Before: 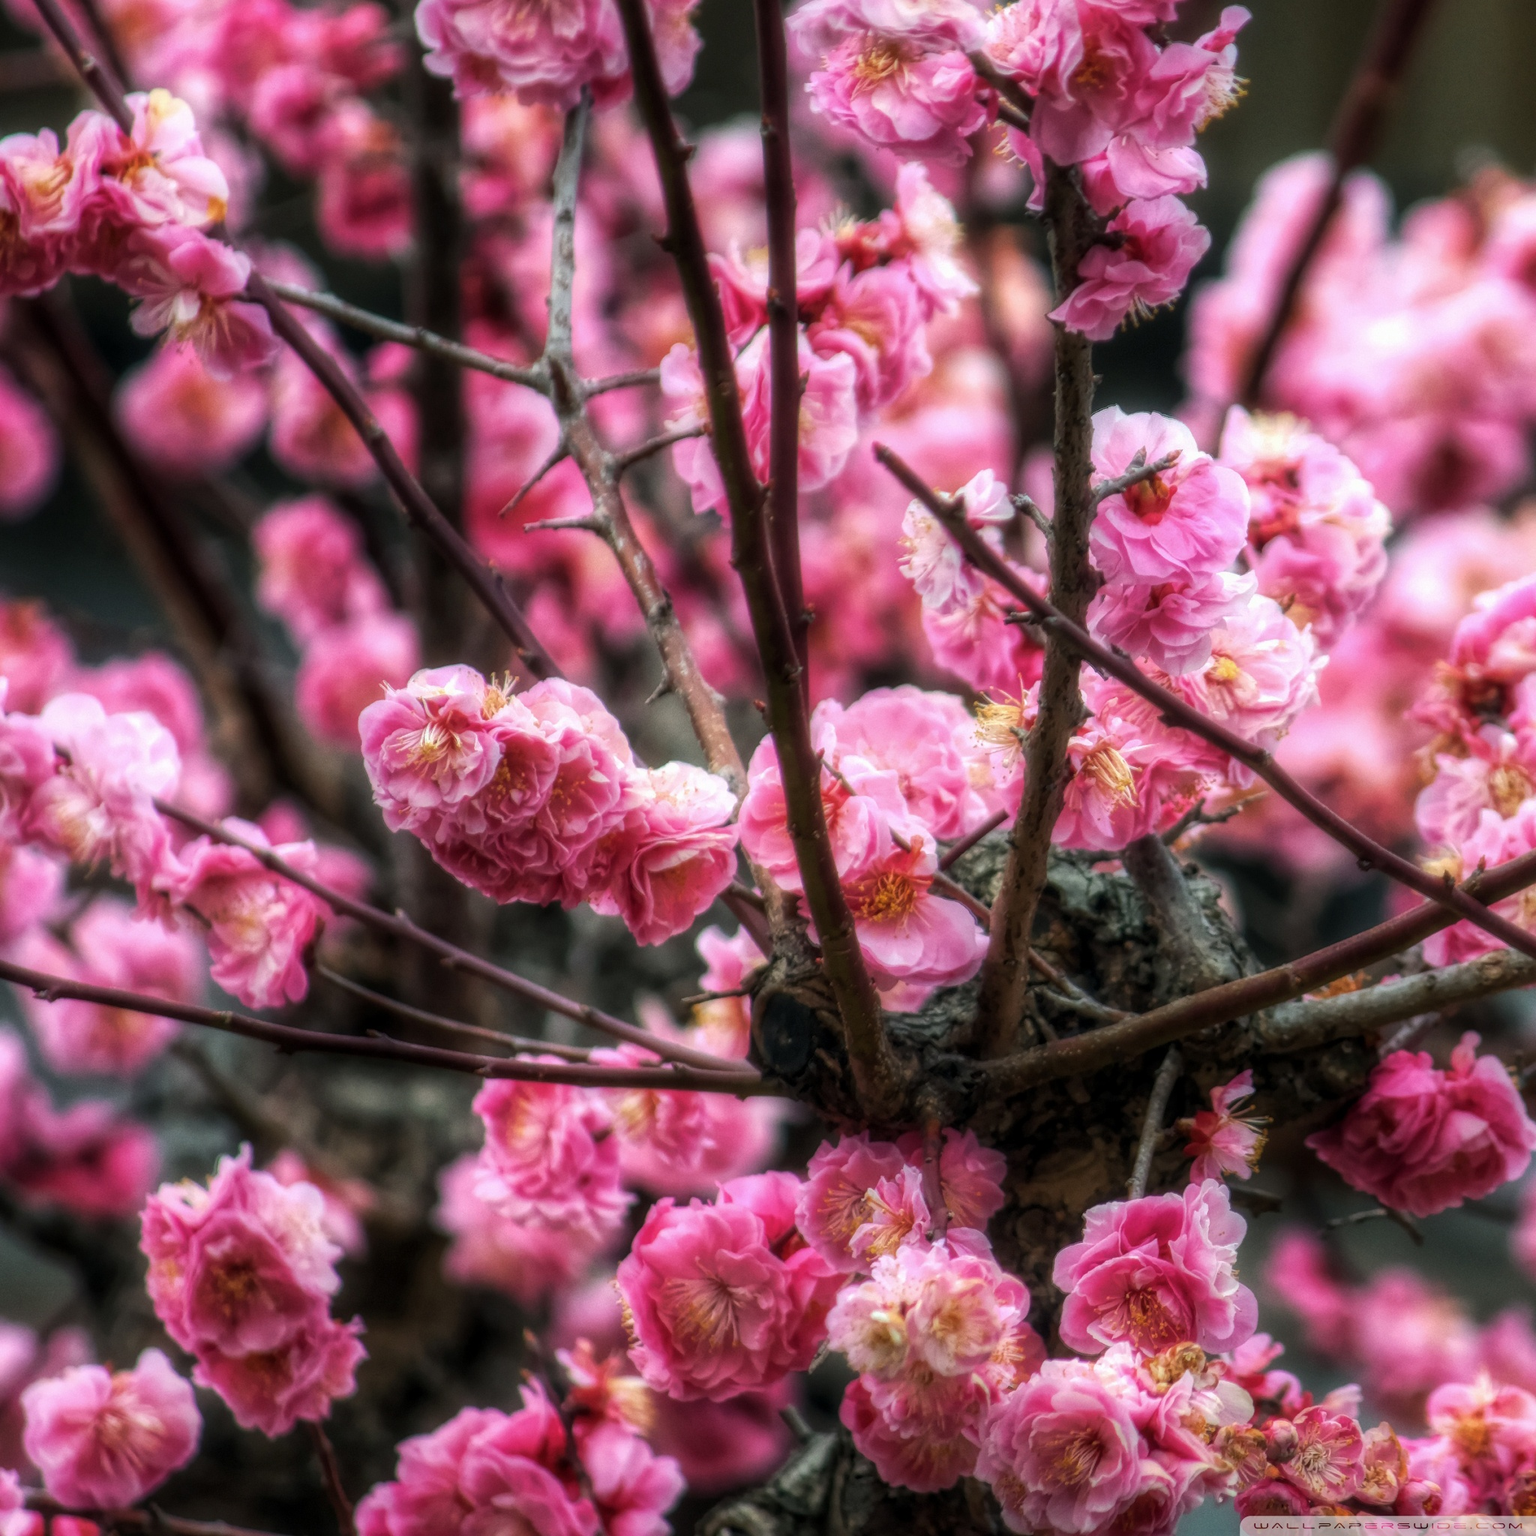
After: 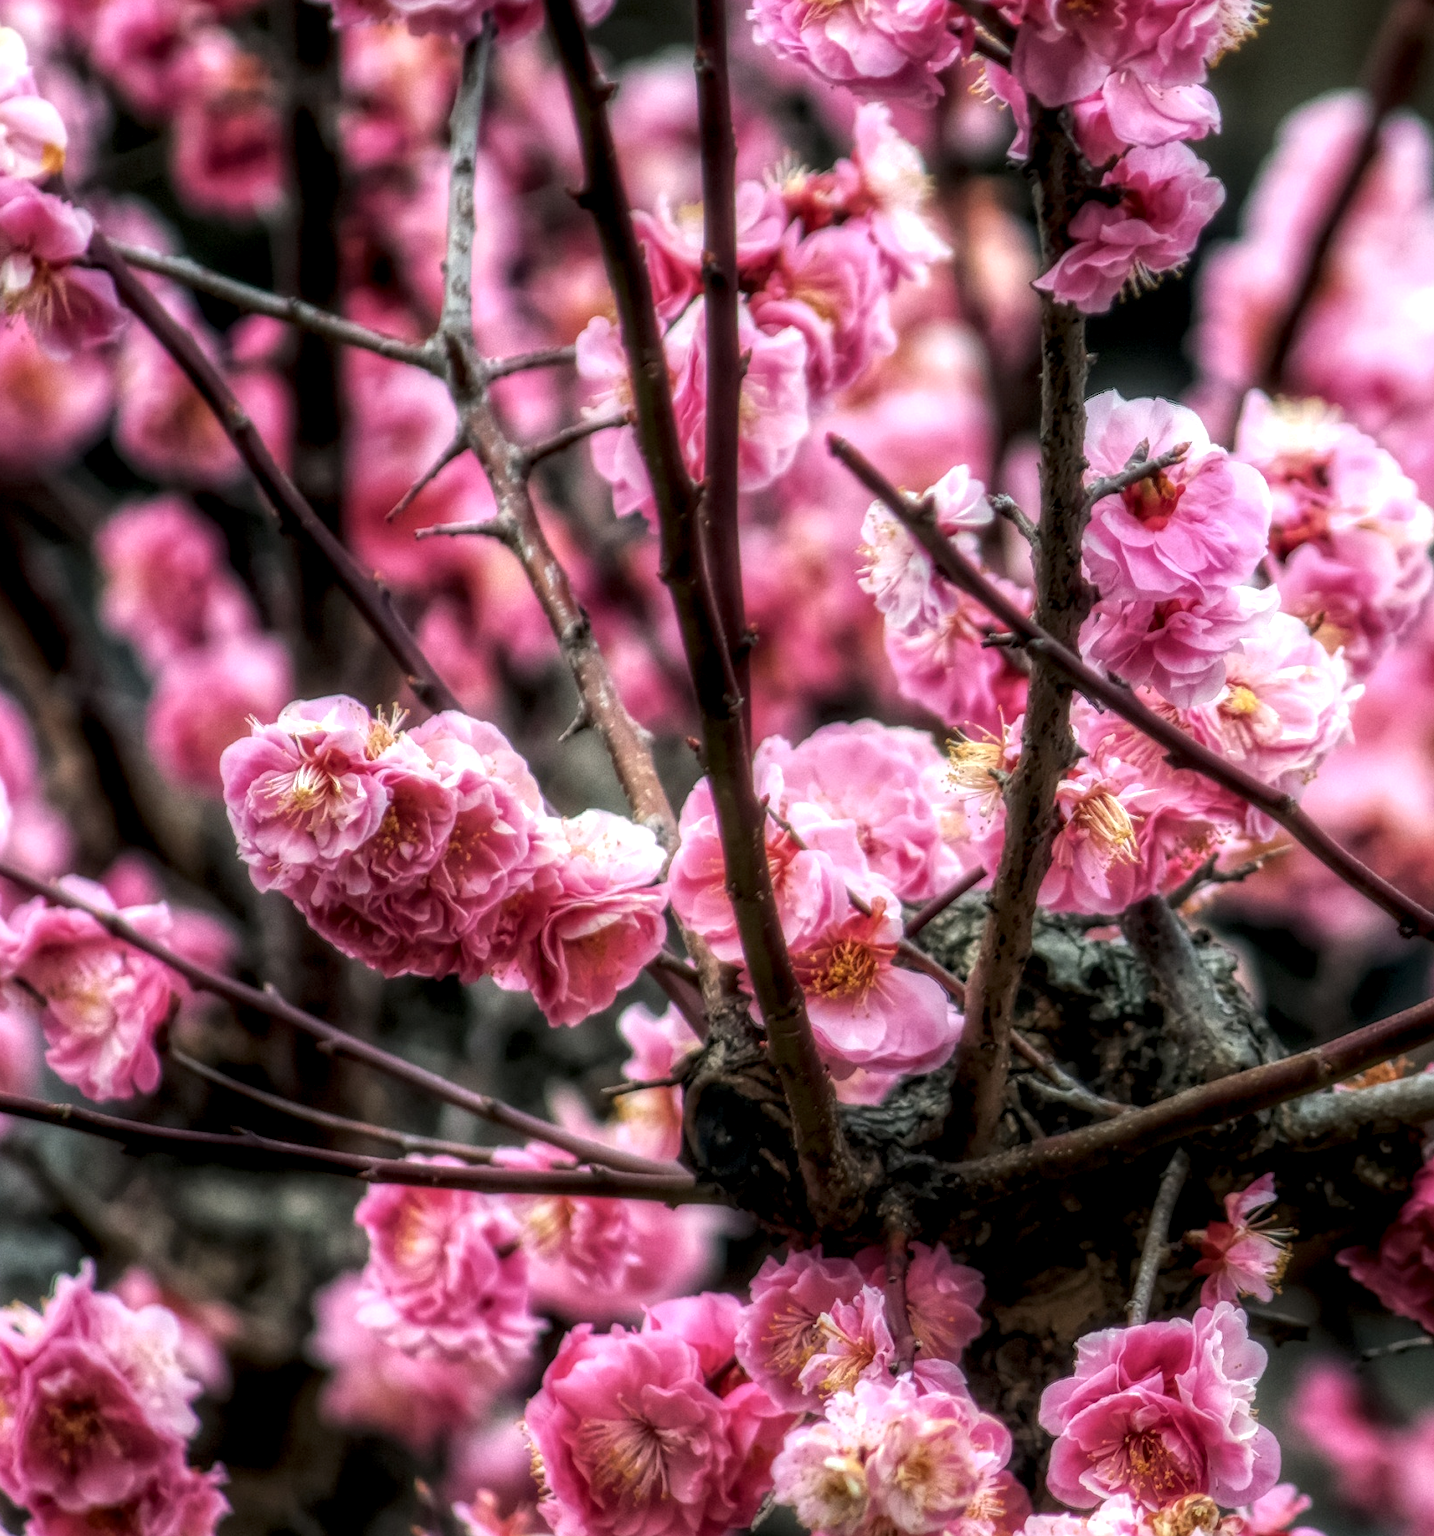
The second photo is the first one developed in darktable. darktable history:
crop: left 11.213%, top 4.889%, right 9.585%, bottom 10.251%
contrast brightness saturation: contrast 0.009, saturation -0.051
local contrast: detail 150%
